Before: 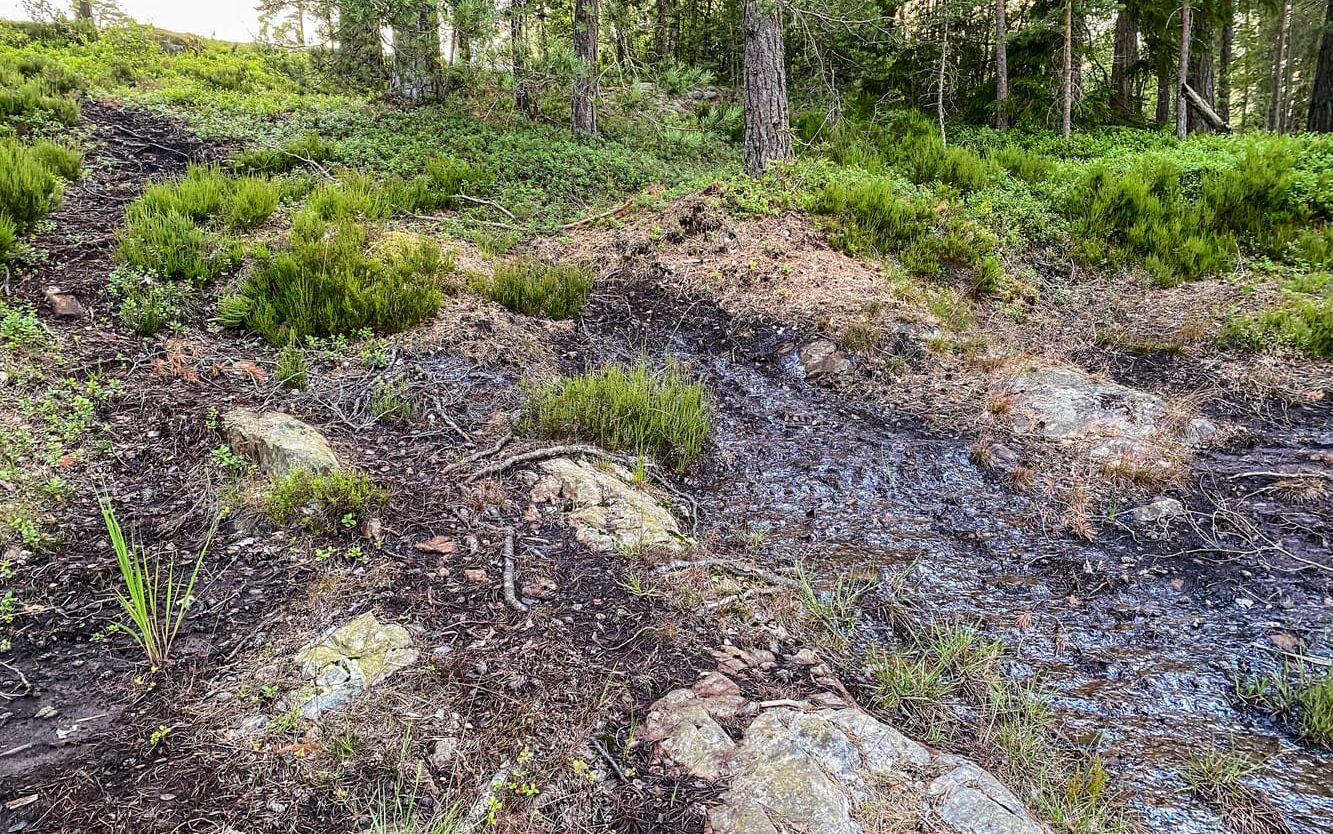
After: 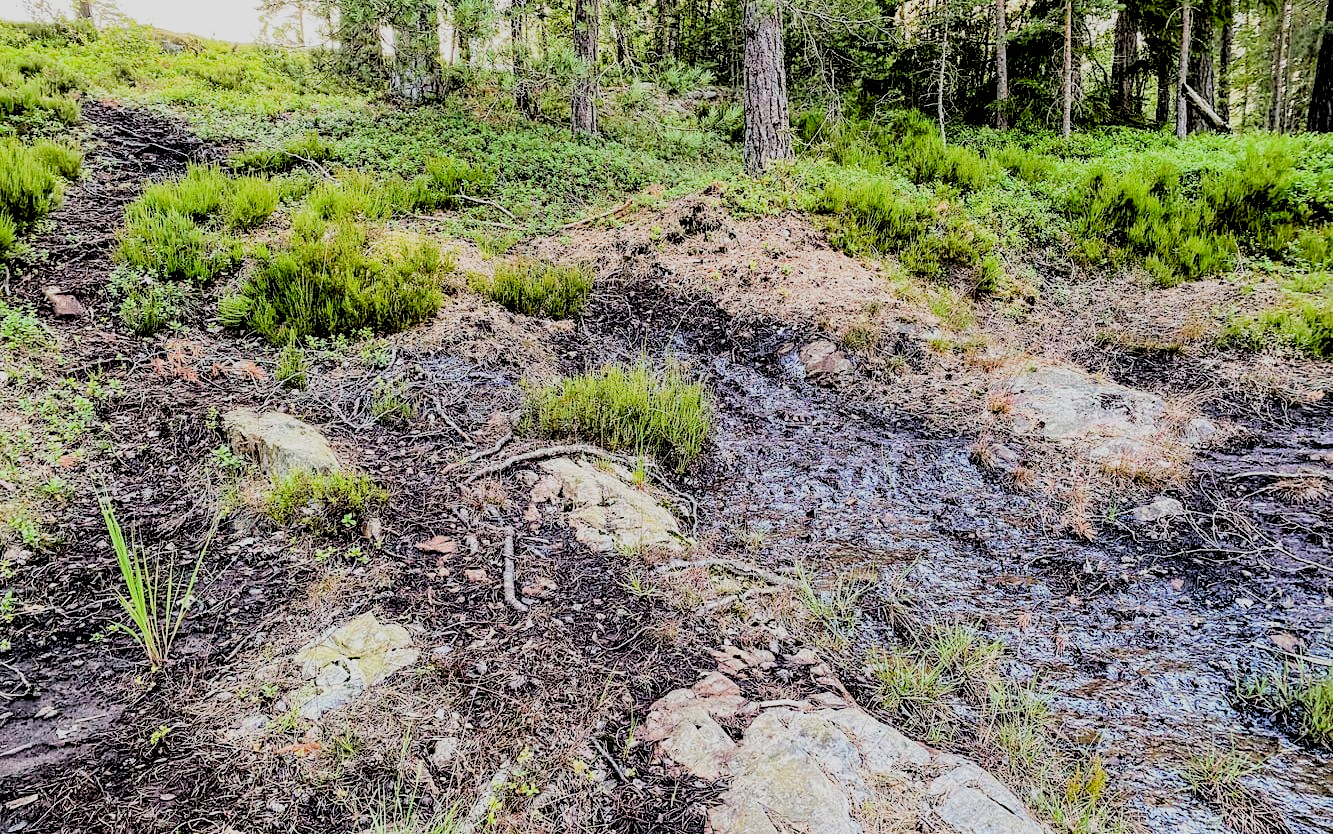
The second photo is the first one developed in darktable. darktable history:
rgb levels: levels [[0.027, 0.429, 0.996], [0, 0.5, 1], [0, 0.5, 1]]
sigmoid: on, module defaults
